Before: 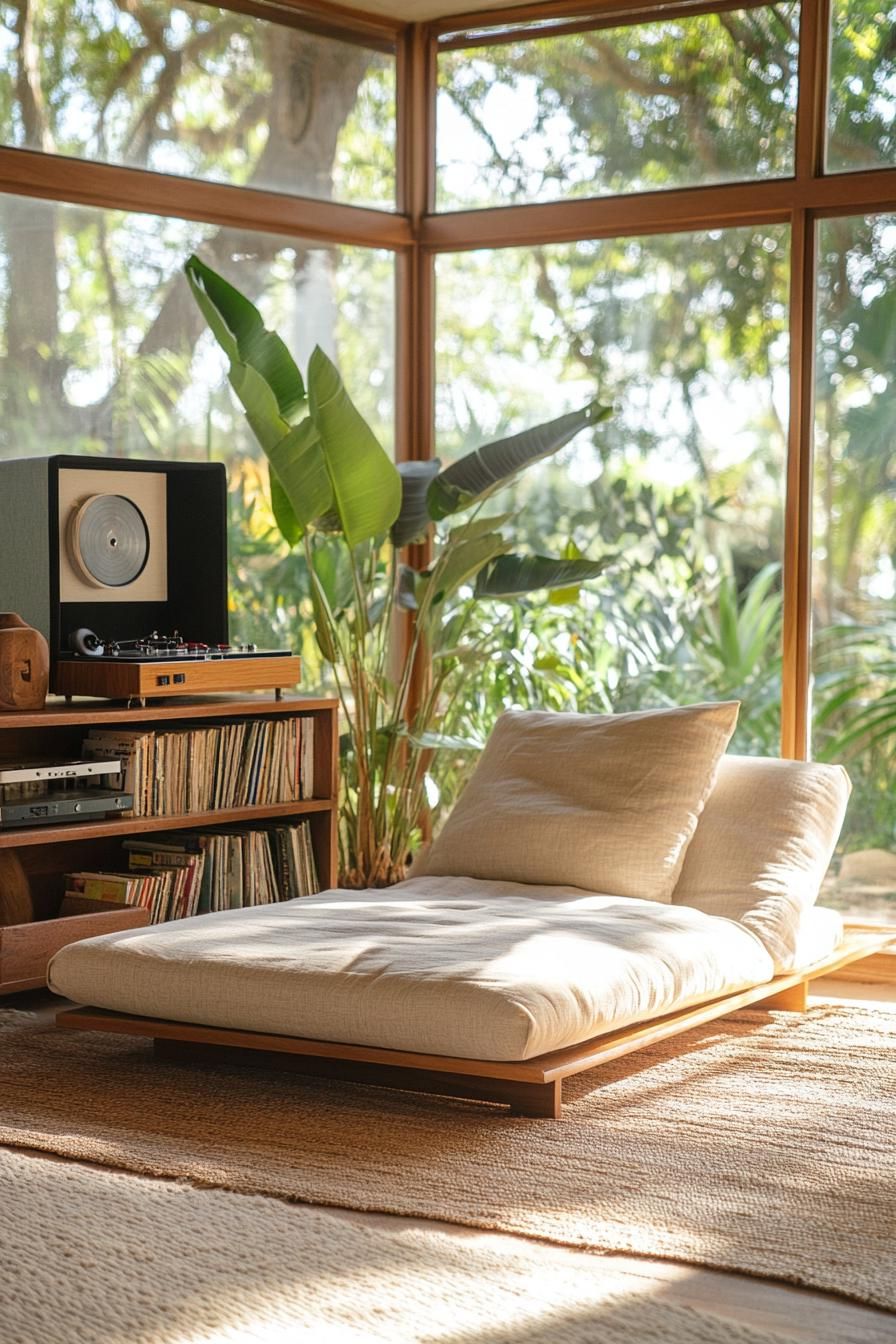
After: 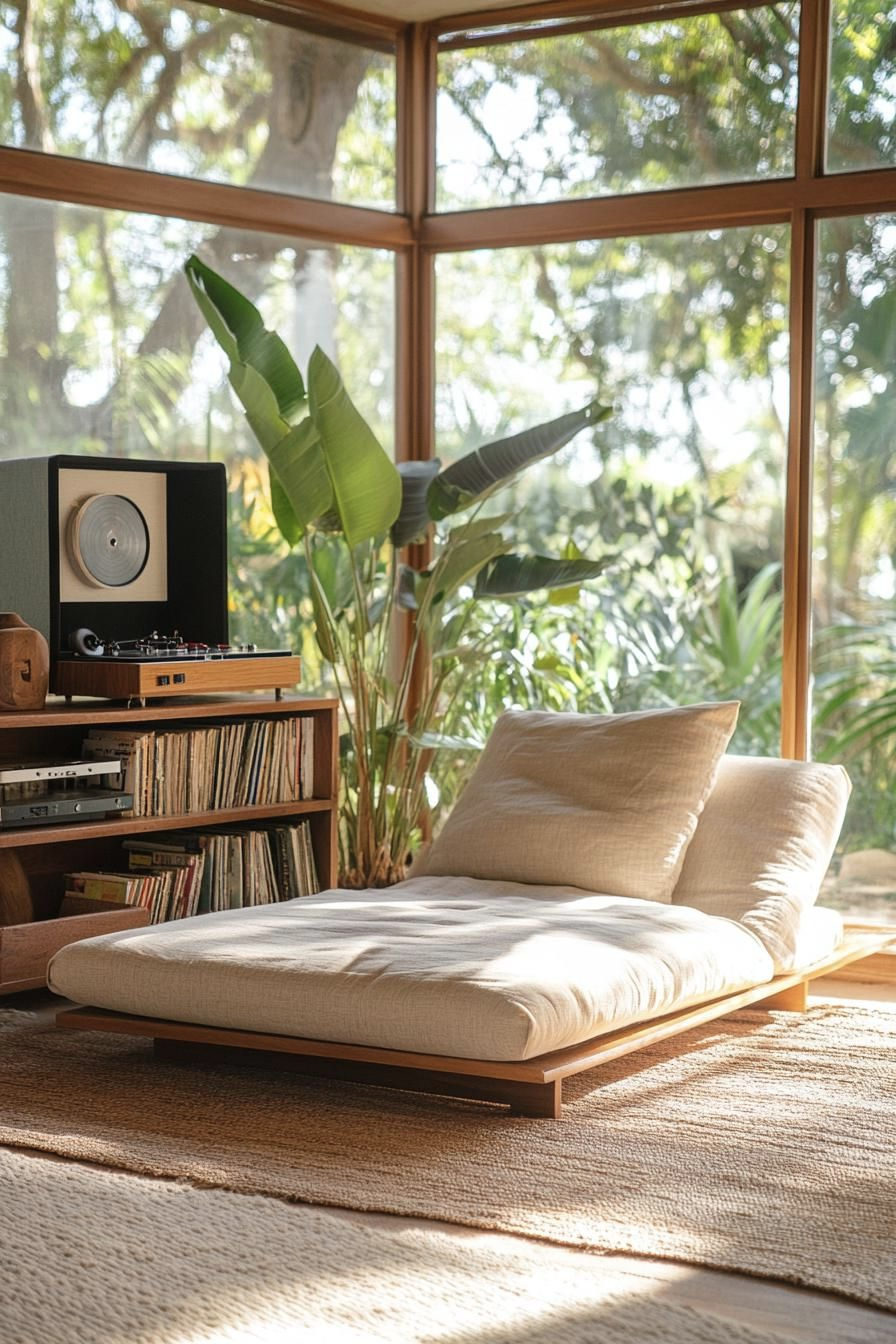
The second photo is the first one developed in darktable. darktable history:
color correction: highlights b* 0.049, saturation 0.849
